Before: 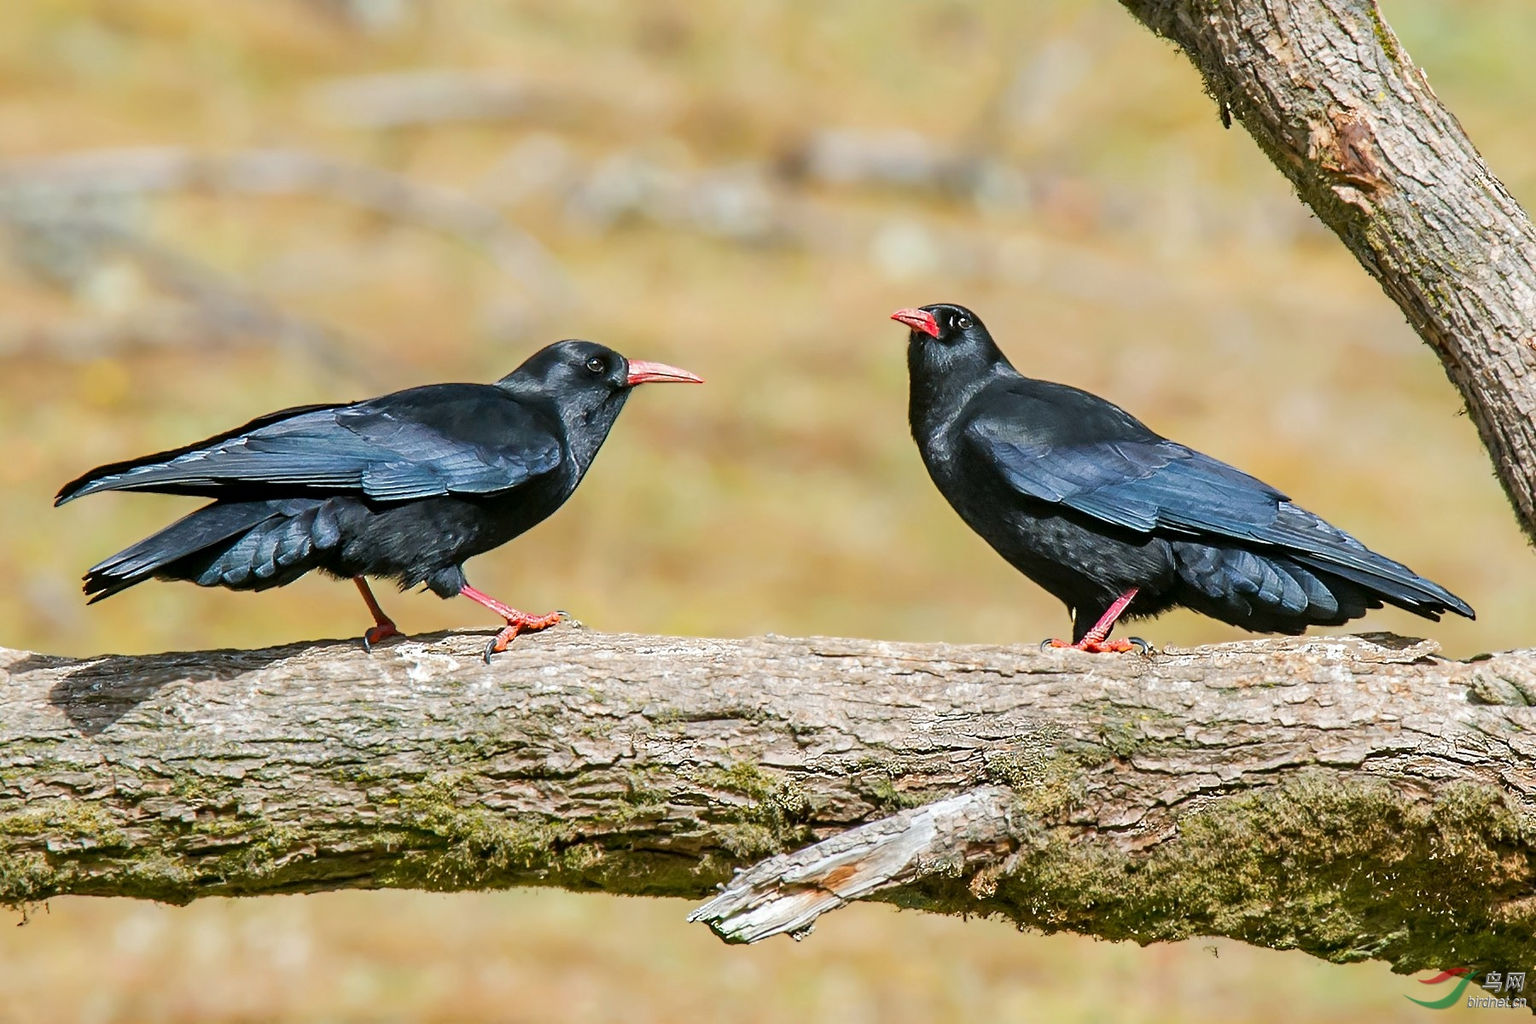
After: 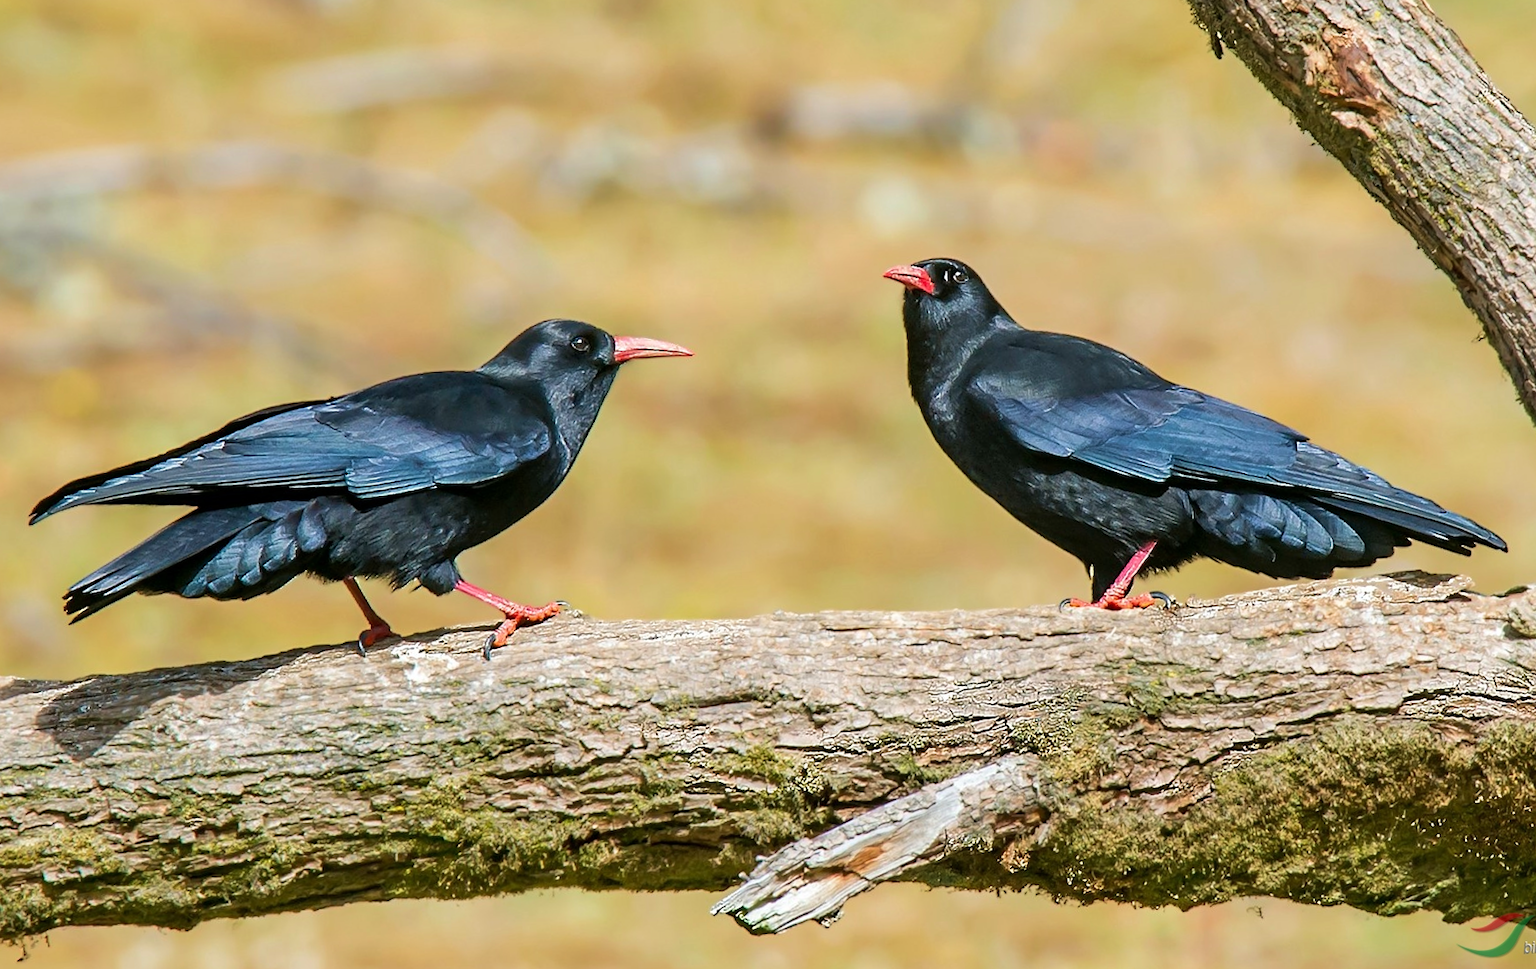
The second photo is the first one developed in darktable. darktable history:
velvia: on, module defaults
rotate and perspective: rotation -3.52°, crop left 0.036, crop right 0.964, crop top 0.081, crop bottom 0.919
